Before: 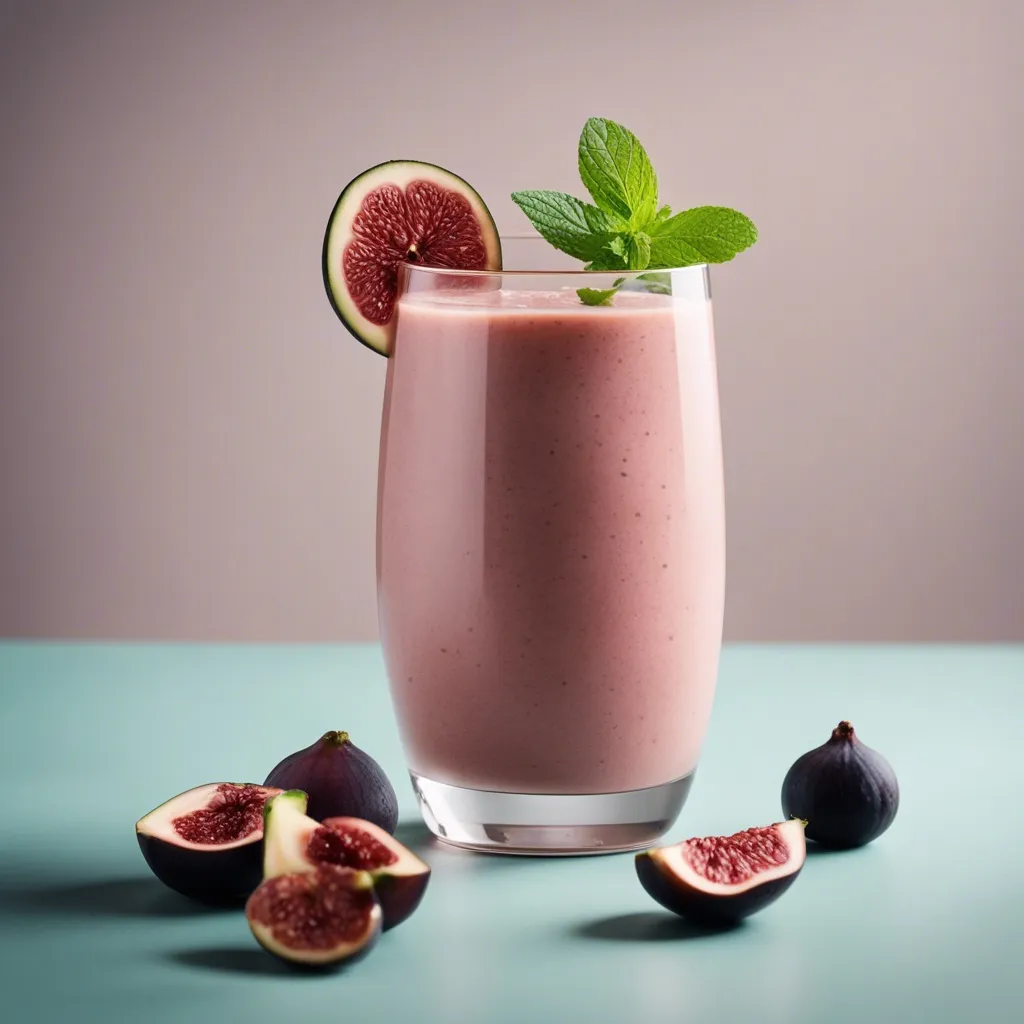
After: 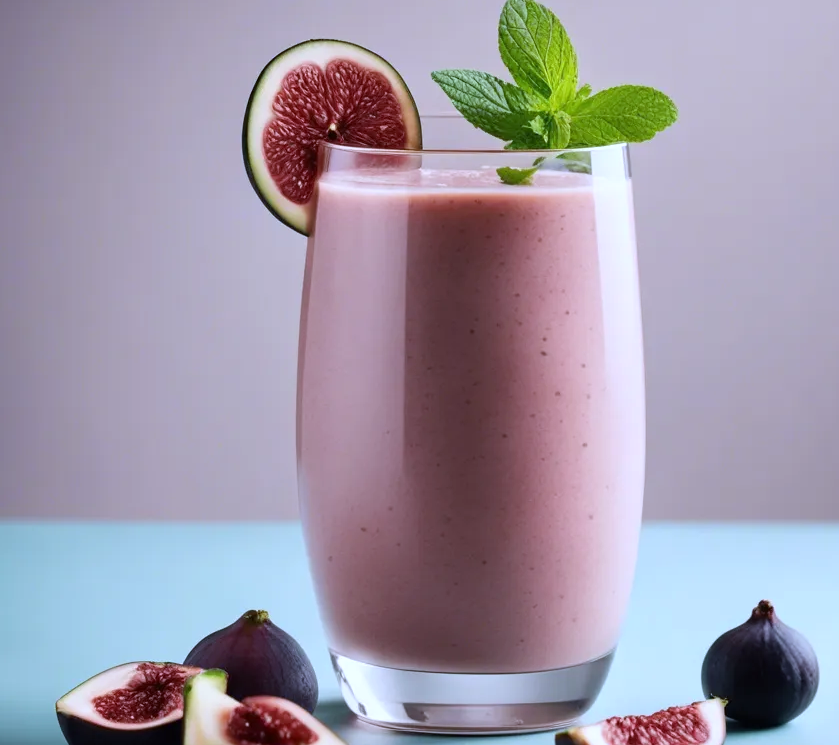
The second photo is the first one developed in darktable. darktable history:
white balance: red 0.948, green 1.02, blue 1.176
crop: left 7.856%, top 11.836%, right 10.12%, bottom 15.387%
